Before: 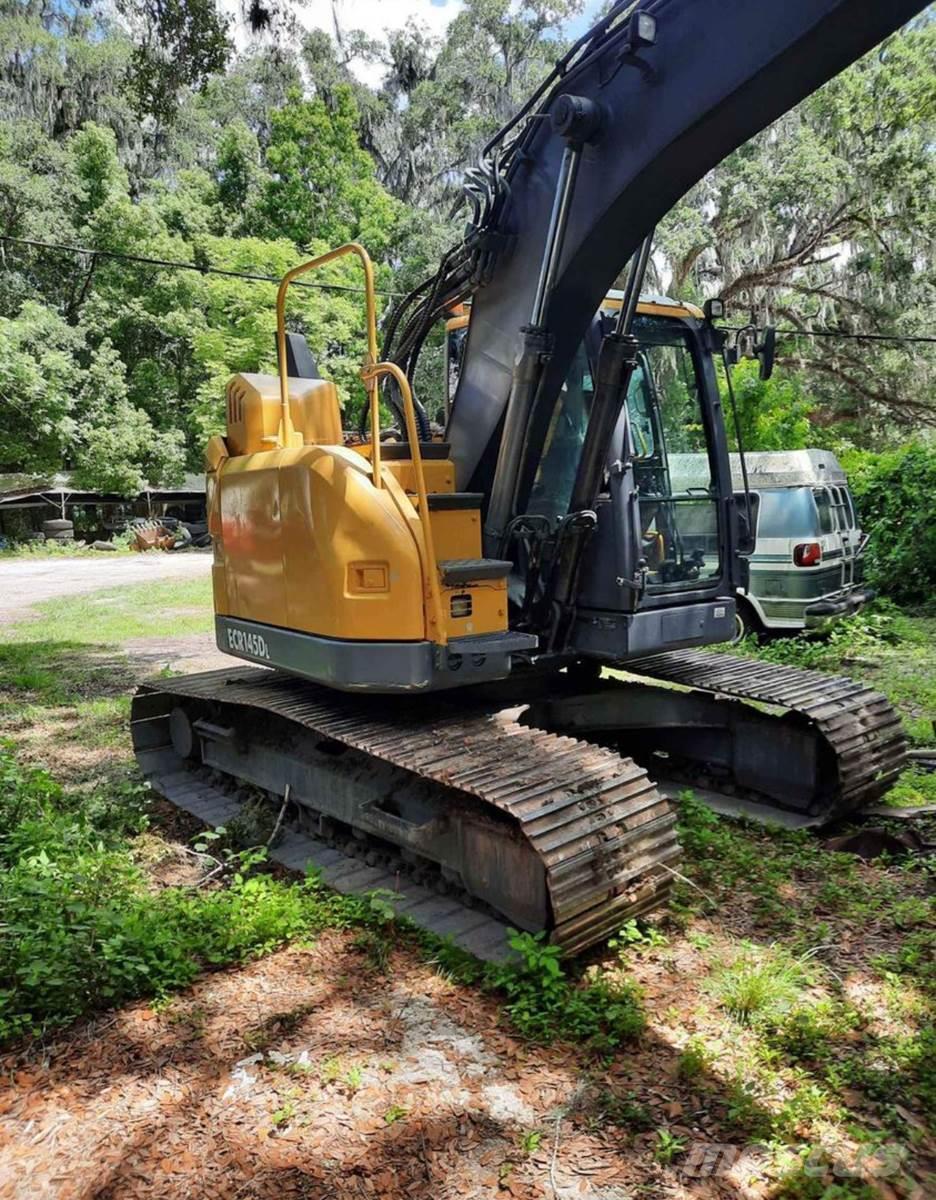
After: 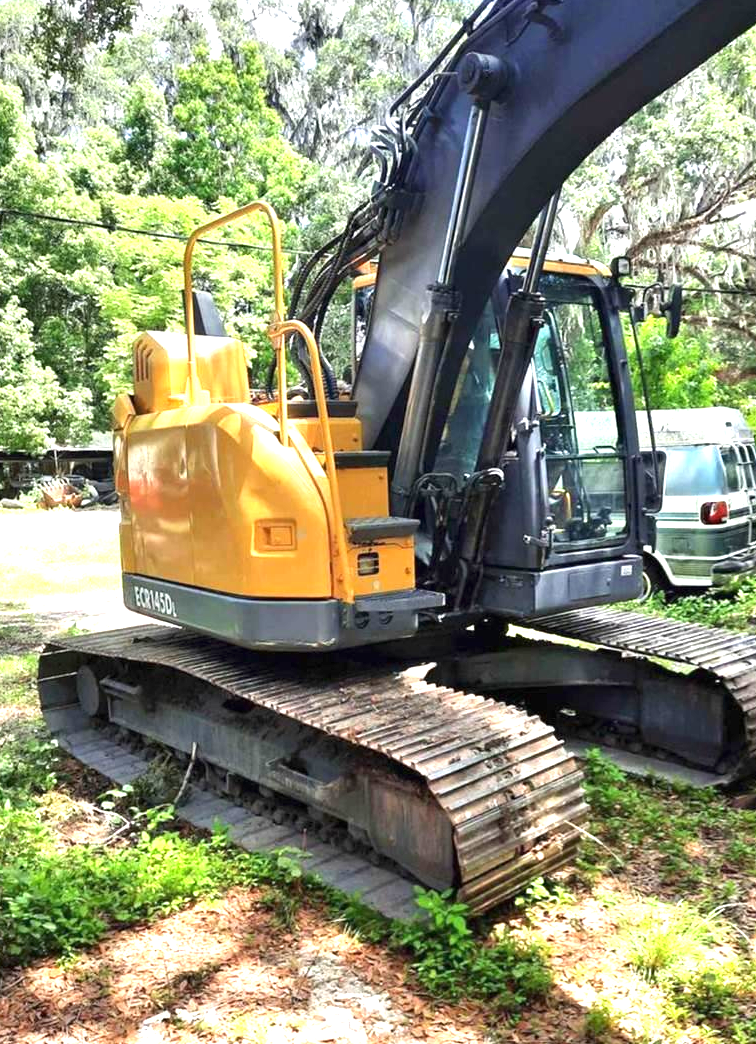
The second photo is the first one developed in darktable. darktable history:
exposure: black level correction 0, exposure 1.357 EV, compensate exposure bias true, compensate highlight preservation false
crop: left 9.953%, top 3.562%, right 9.207%, bottom 9.432%
